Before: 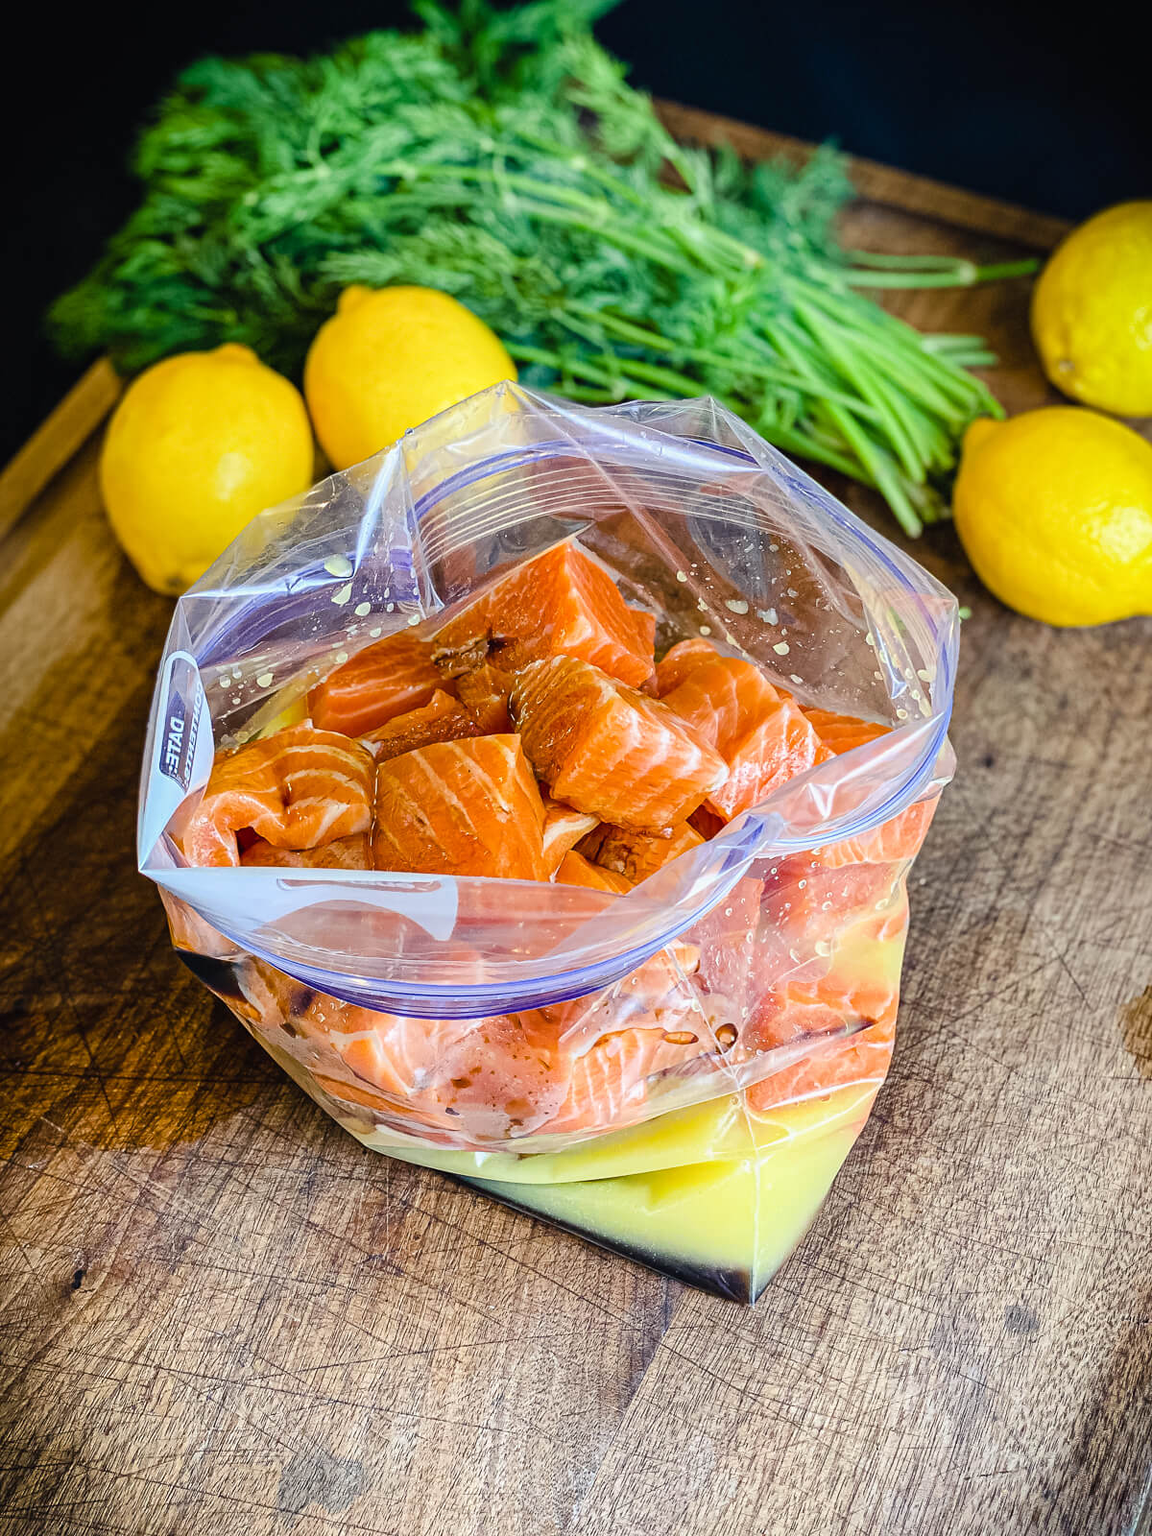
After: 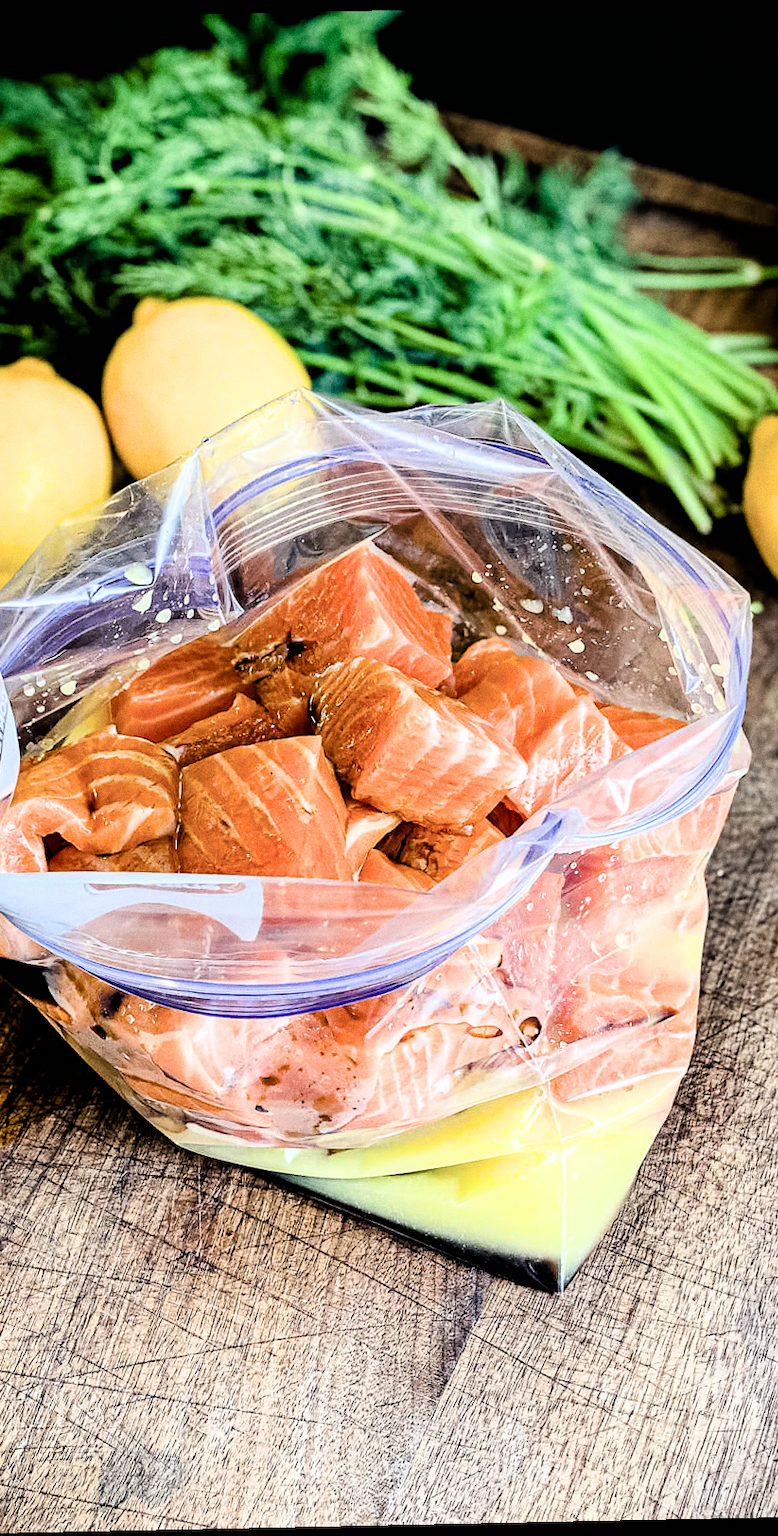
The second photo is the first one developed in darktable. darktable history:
rotate and perspective: rotation -1.17°, automatic cropping off
grain: coarseness 0.47 ISO
filmic rgb: black relative exposure -3.75 EV, white relative exposure 2.4 EV, dynamic range scaling -50%, hardness 3.42, latitude 30%, contrast 1.8
crop and rotate: left 17.732%, right 15.423%
